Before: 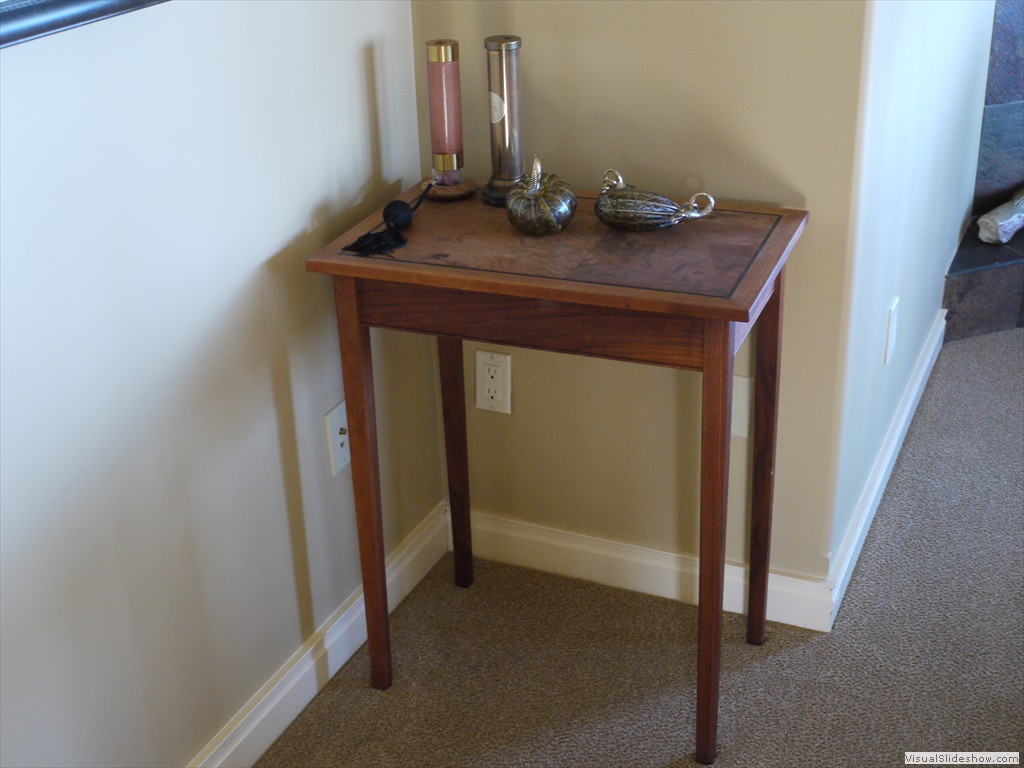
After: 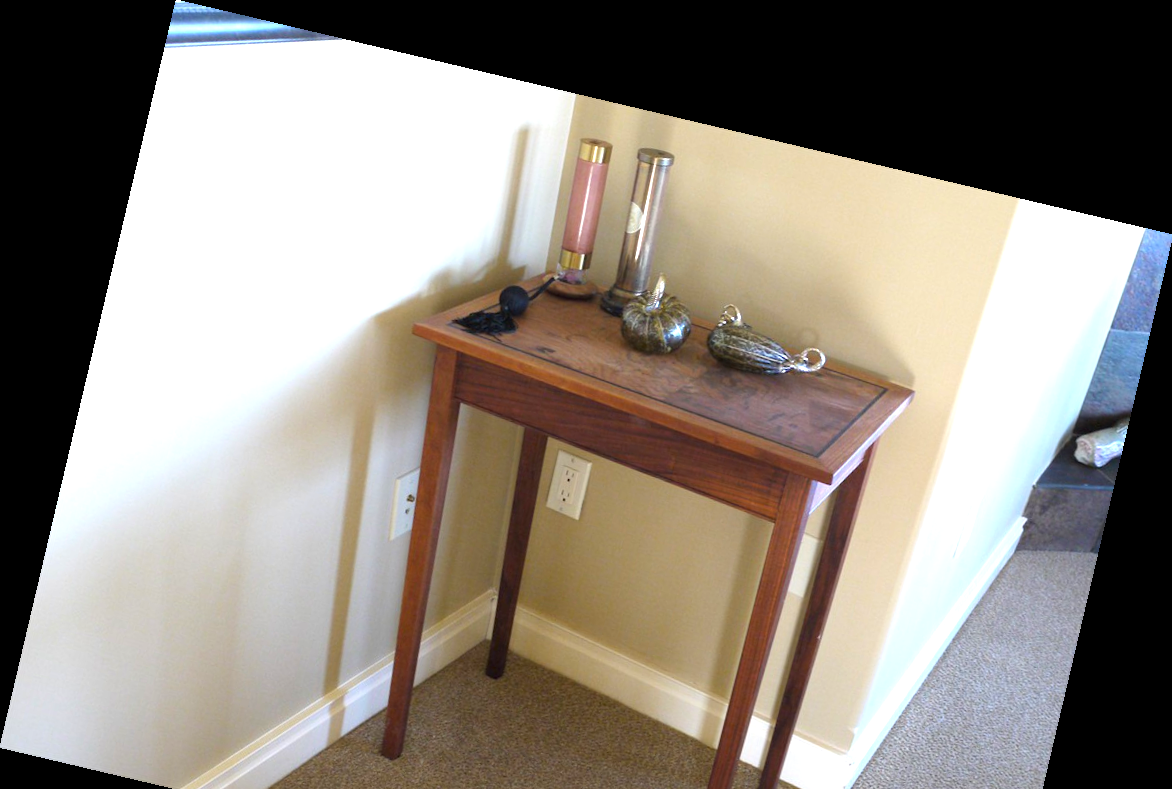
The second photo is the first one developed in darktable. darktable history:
crop: bottom 19.644%
rotate and perspective: rotation 13.27°, automatic cropping off
exposure: black level correction 0.001, exposure 1.116 EV, compensate highlight preservation false
